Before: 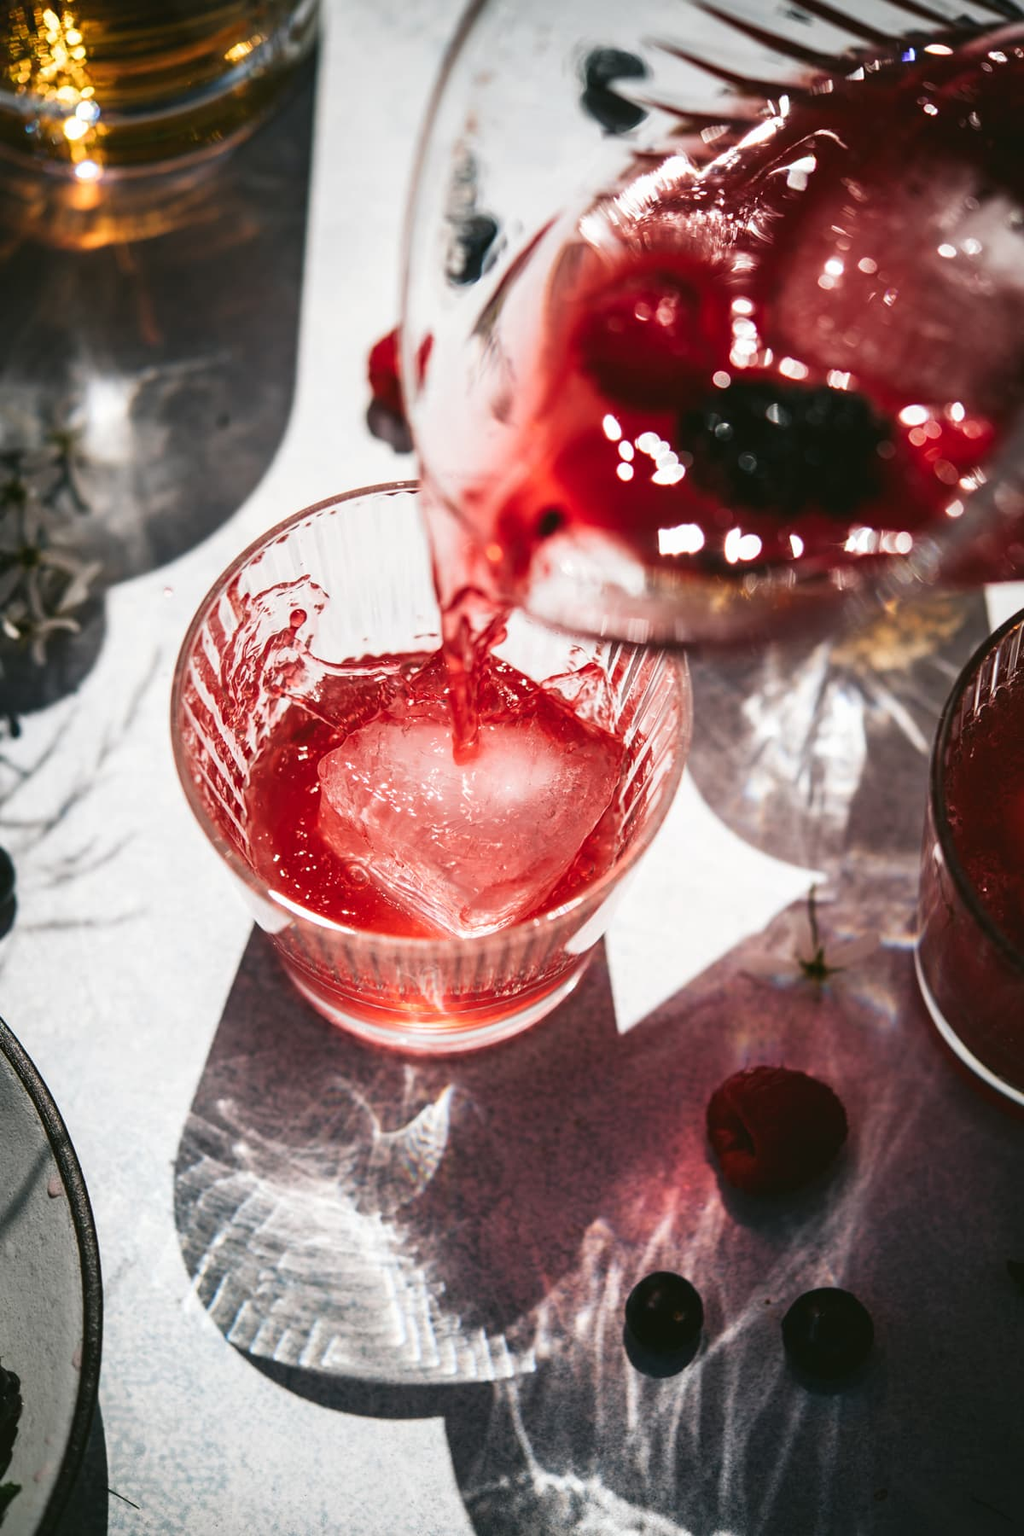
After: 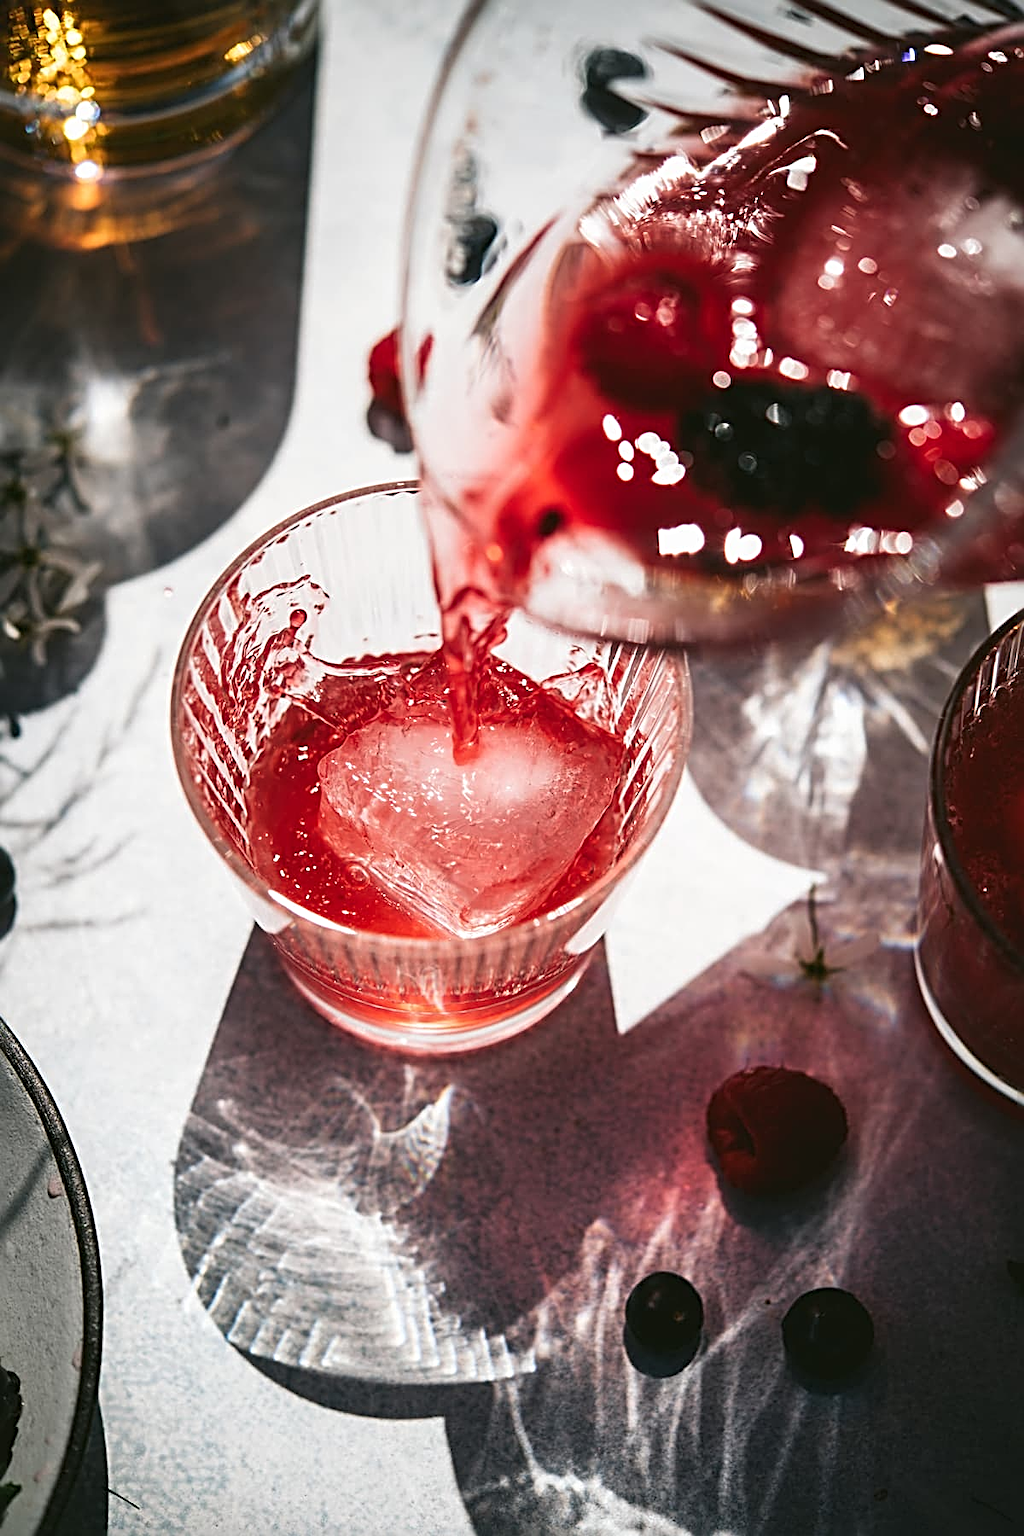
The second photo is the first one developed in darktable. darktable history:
sharpen: radius 3.031, amount 0.764
